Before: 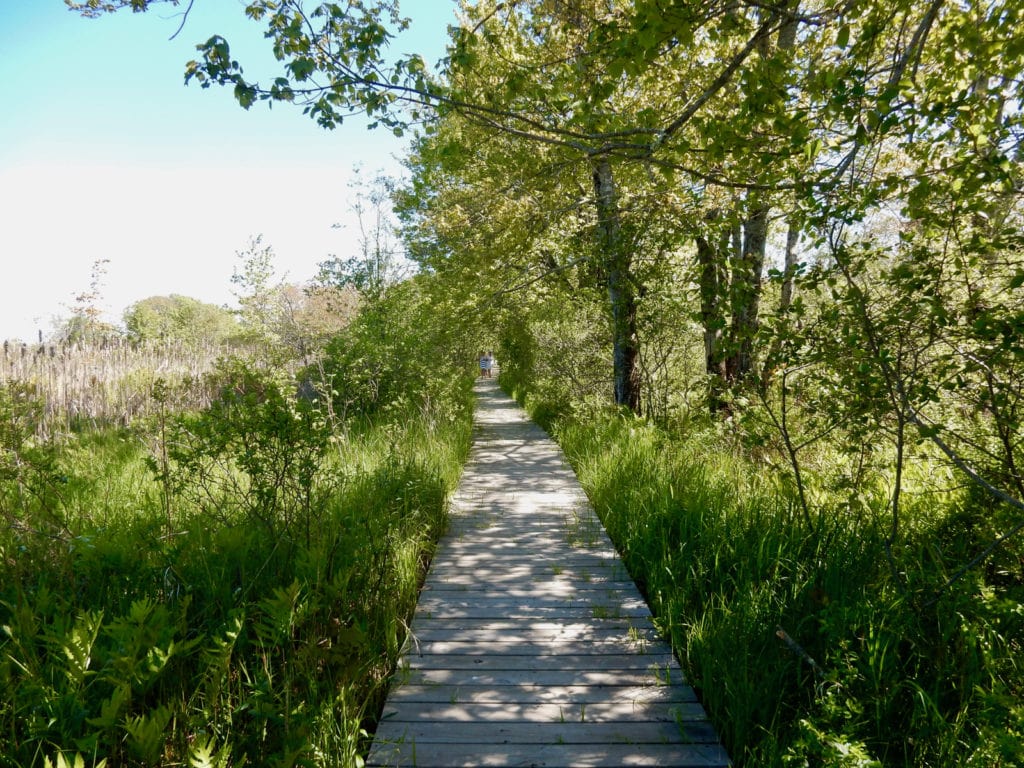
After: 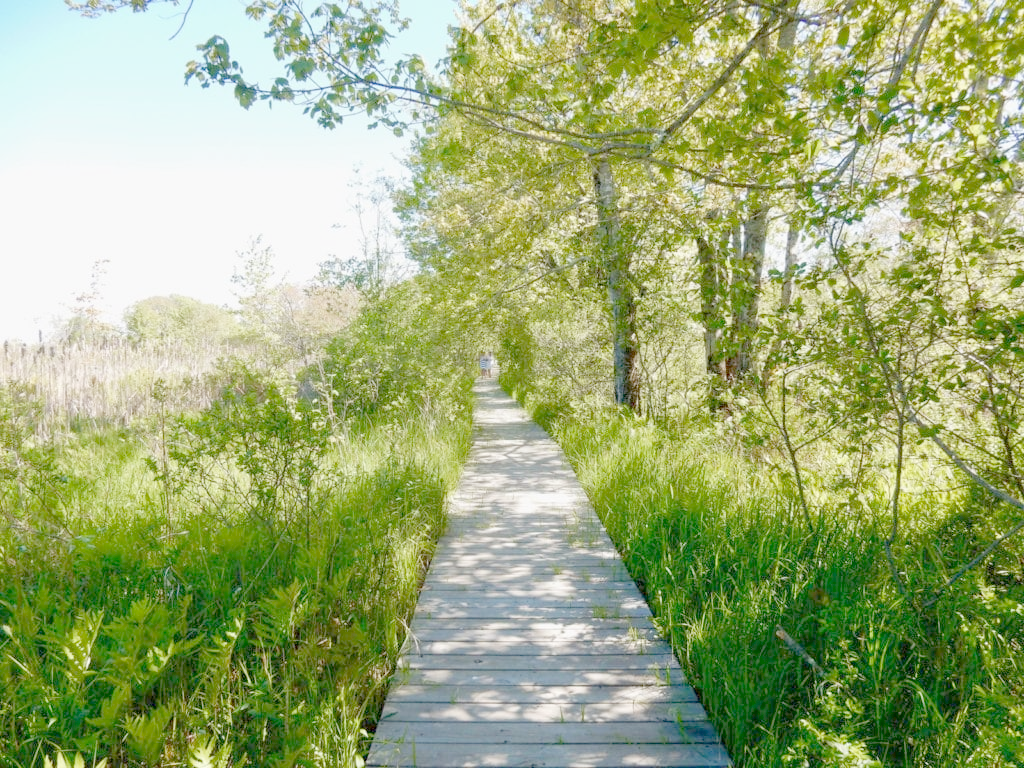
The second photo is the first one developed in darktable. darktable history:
color correction: saturation 1.11
